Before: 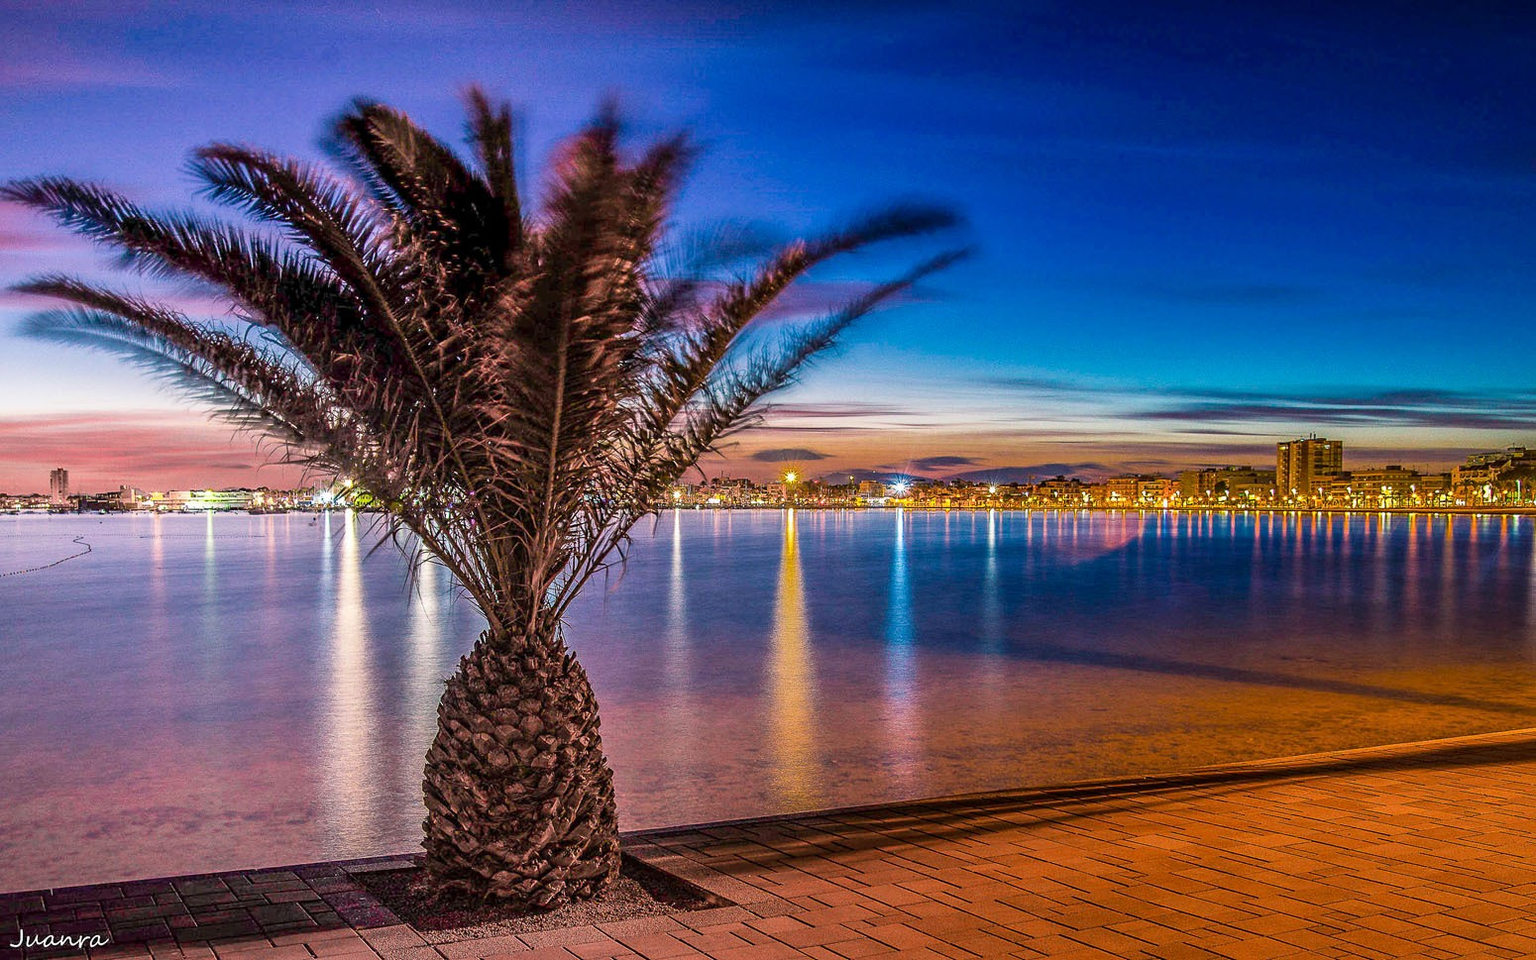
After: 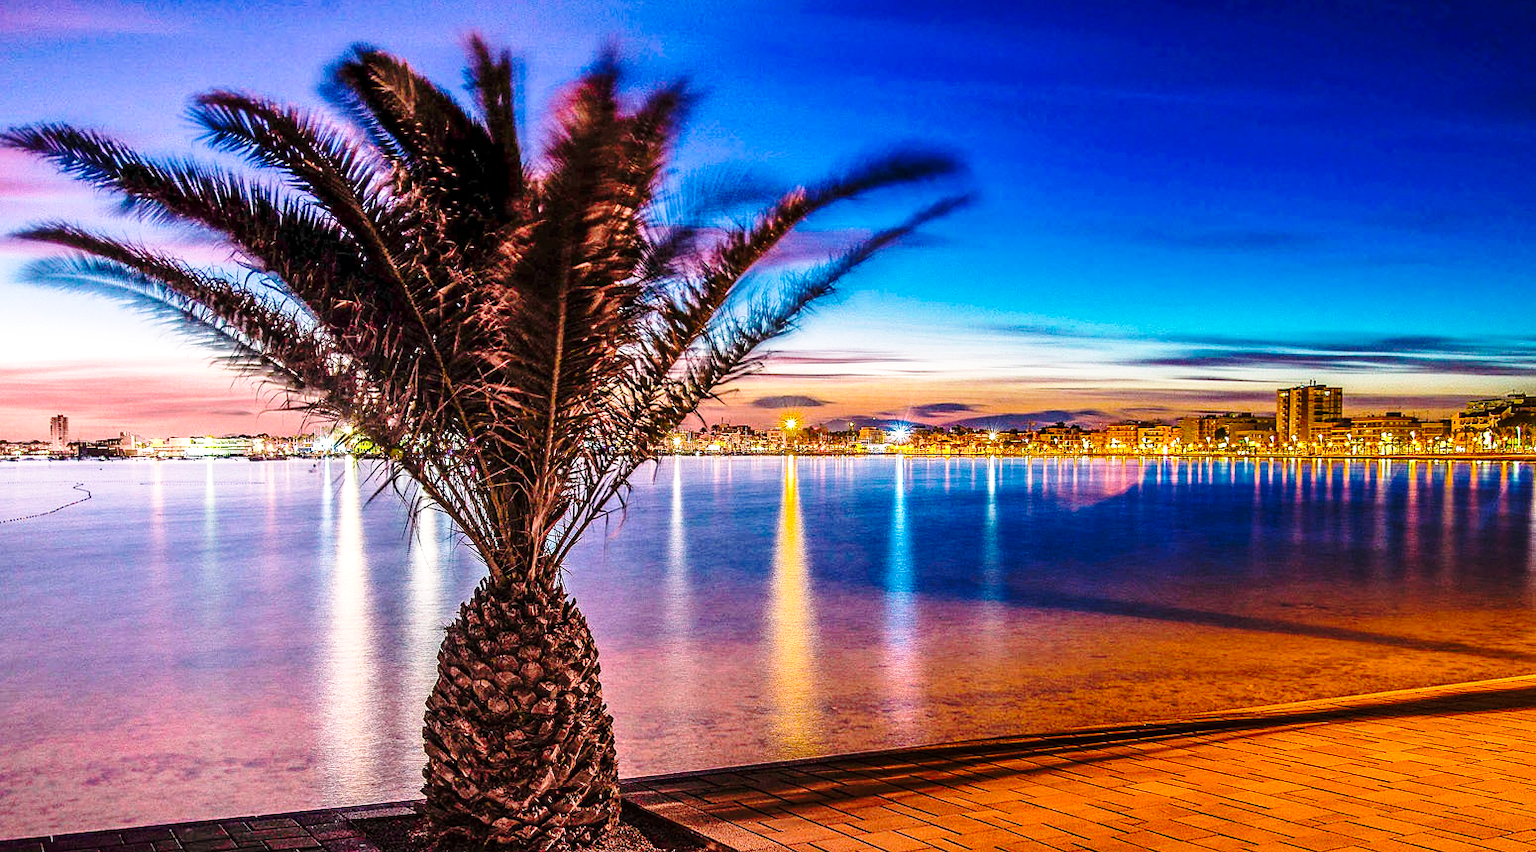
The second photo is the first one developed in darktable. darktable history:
color balance: contrast 10%
crop and rotate: top 5.609%, bottom 5.609%
base curve: curves: ch0 [(0, 0) (0.036, 0.037) (0.121, 0.228) (0.46, 0.76) (0.859, 0.983) (1, 1)], preserve colors none
